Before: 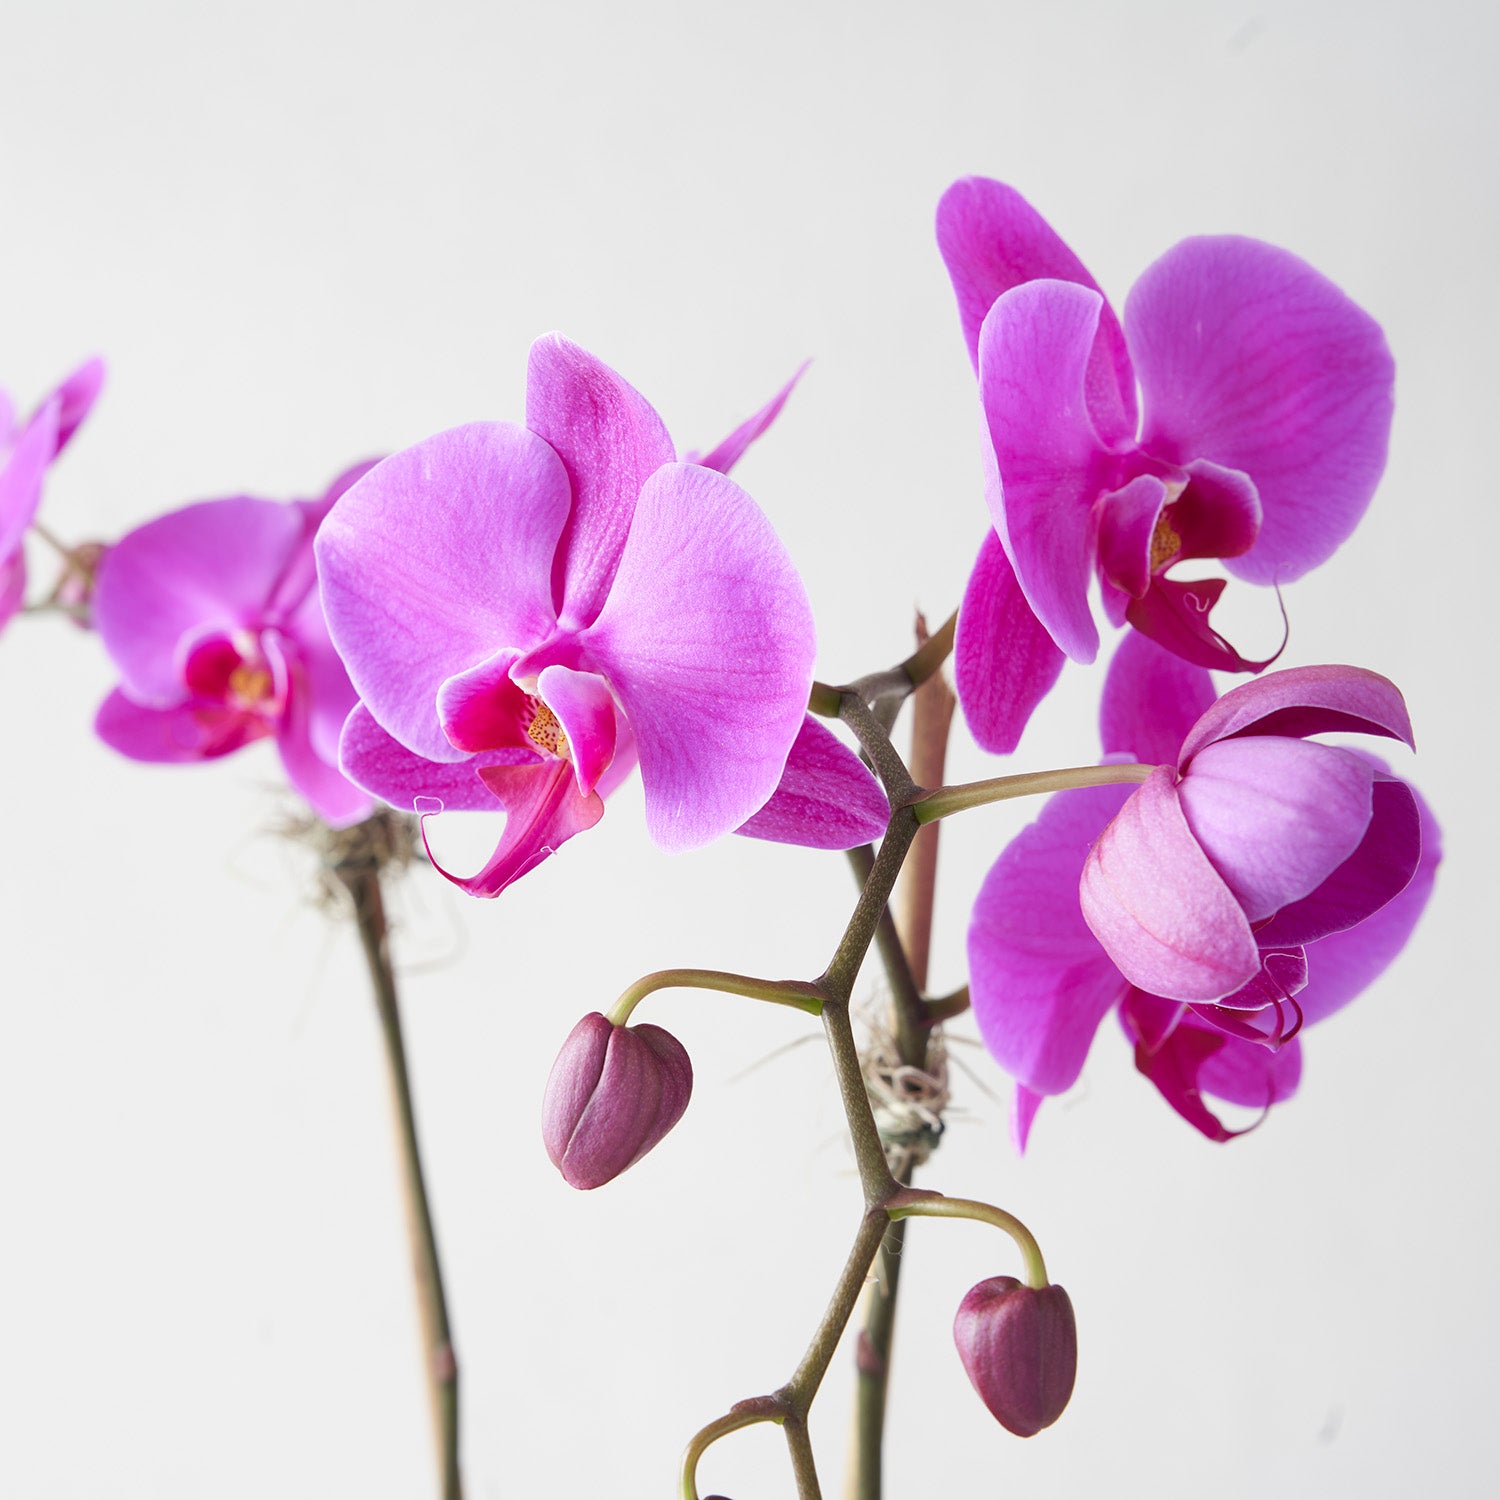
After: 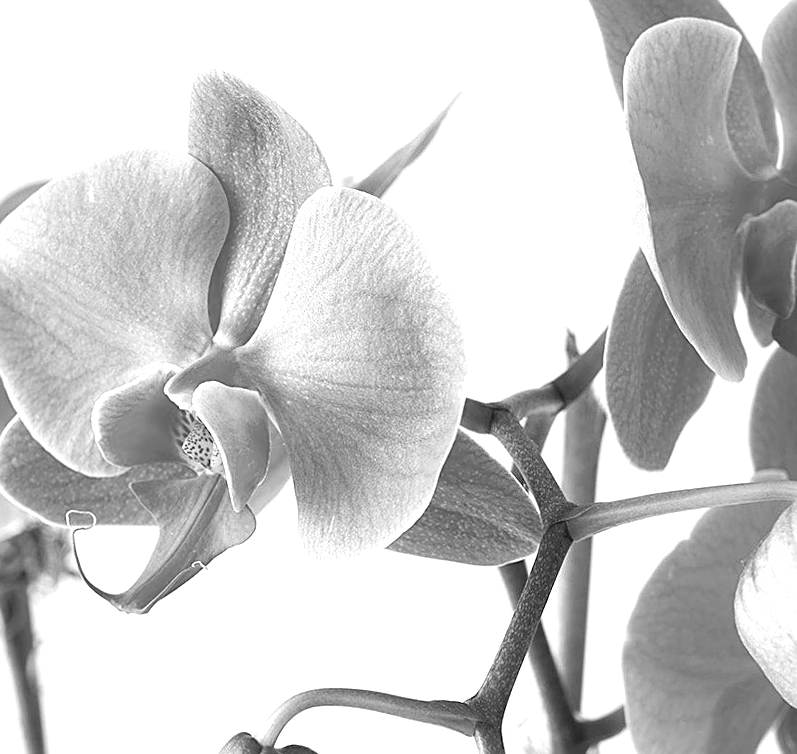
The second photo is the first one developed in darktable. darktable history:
sharpen: on, module defaults
local contrast: highlights 100%, shadows 100%, detail 120%, midtone range 0.2
exposure: black level correction 0, exposure 0.6 EV, compensate exposure bias true, compensate highlight preservation false
crop: left 20.932%, top 15.471%, right 21.848%, bottom 34.081%
rotate and perspective: rotation 0.215°, lens shift (vertical) -0.139, crop left 0.069, crop right 0.939, crop top 0.002, crop bottom 0.996
monochrome: a 16.01, b -2.65, highlights 0.52
